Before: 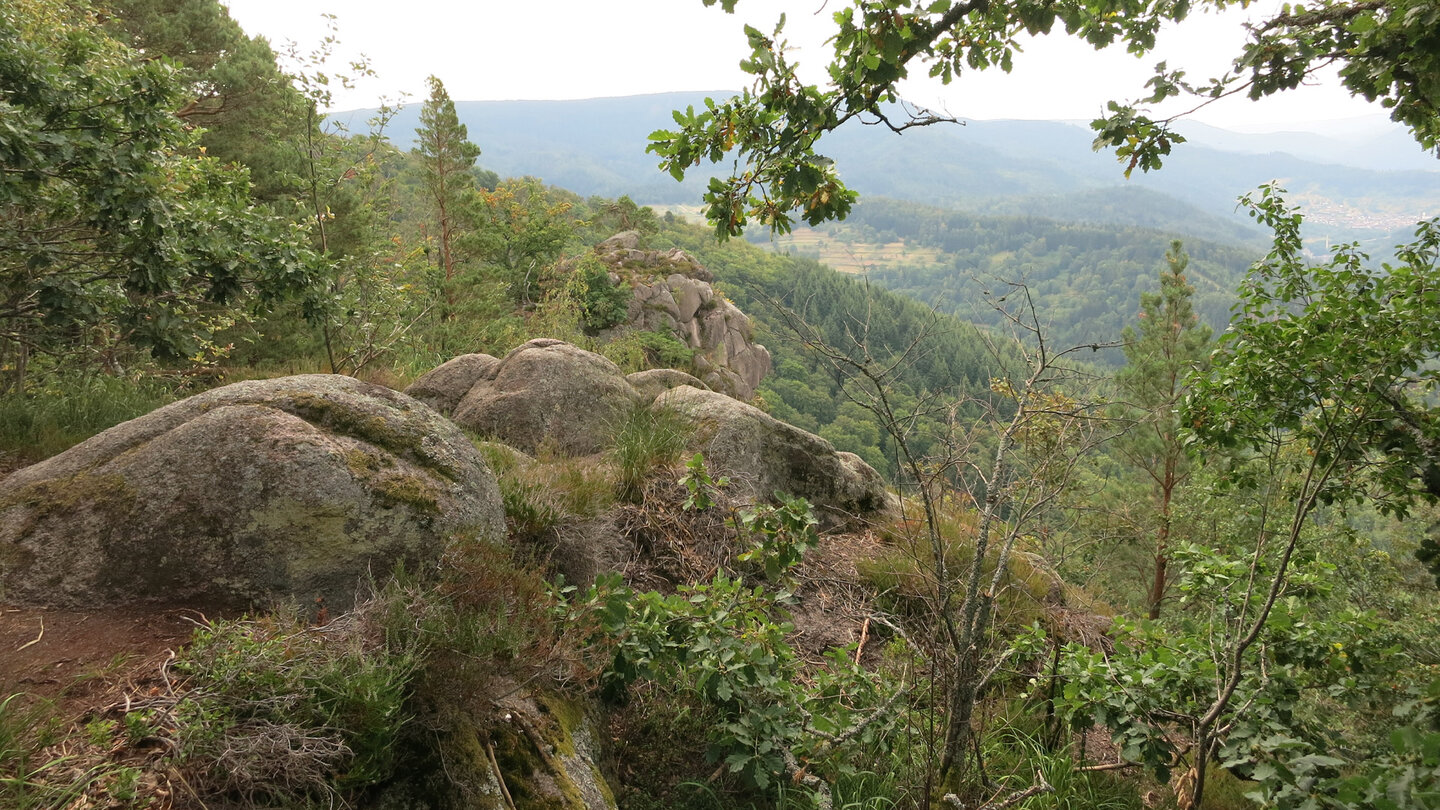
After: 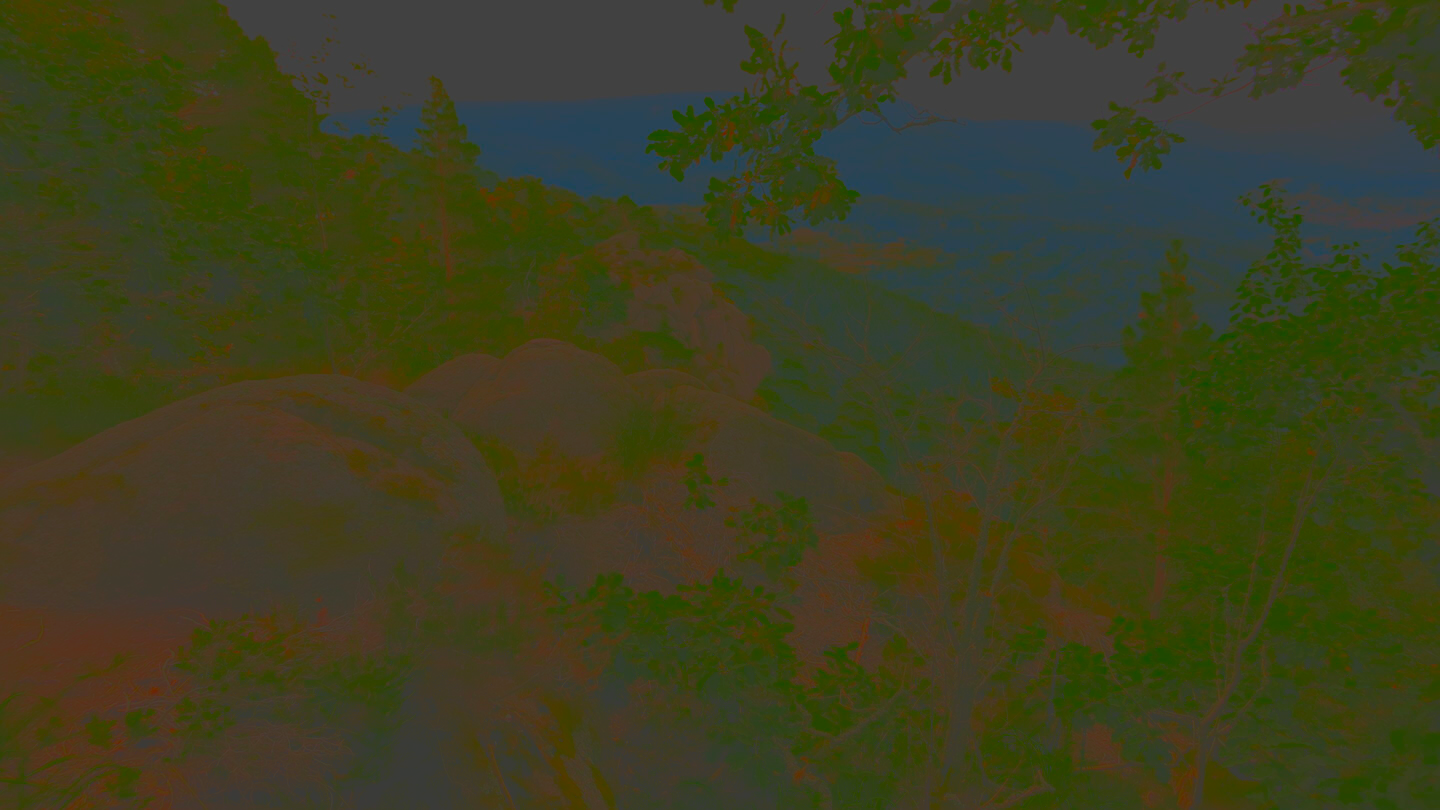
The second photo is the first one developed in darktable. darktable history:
shadows and highlights: shadows 20.96, highlights -81.53, soften with gaussian
levels: levels [0.101, 0.578, 0.953]
tone equalizer: -8 EV -0.715 EV, -7 EV -0.712 EV, -6 EV -0.607 EV, -5 EV -0.391 EV, -3 EV 0.382 EV, -2 EV 0.6 EV, -1 EV 0.675 EV, +0 EV 0.752 EV, smoothing 1
contrast brightness saturation: contrast -0.977, brightness -0.168, saturation 0.759
sharpen: on, module defaults
